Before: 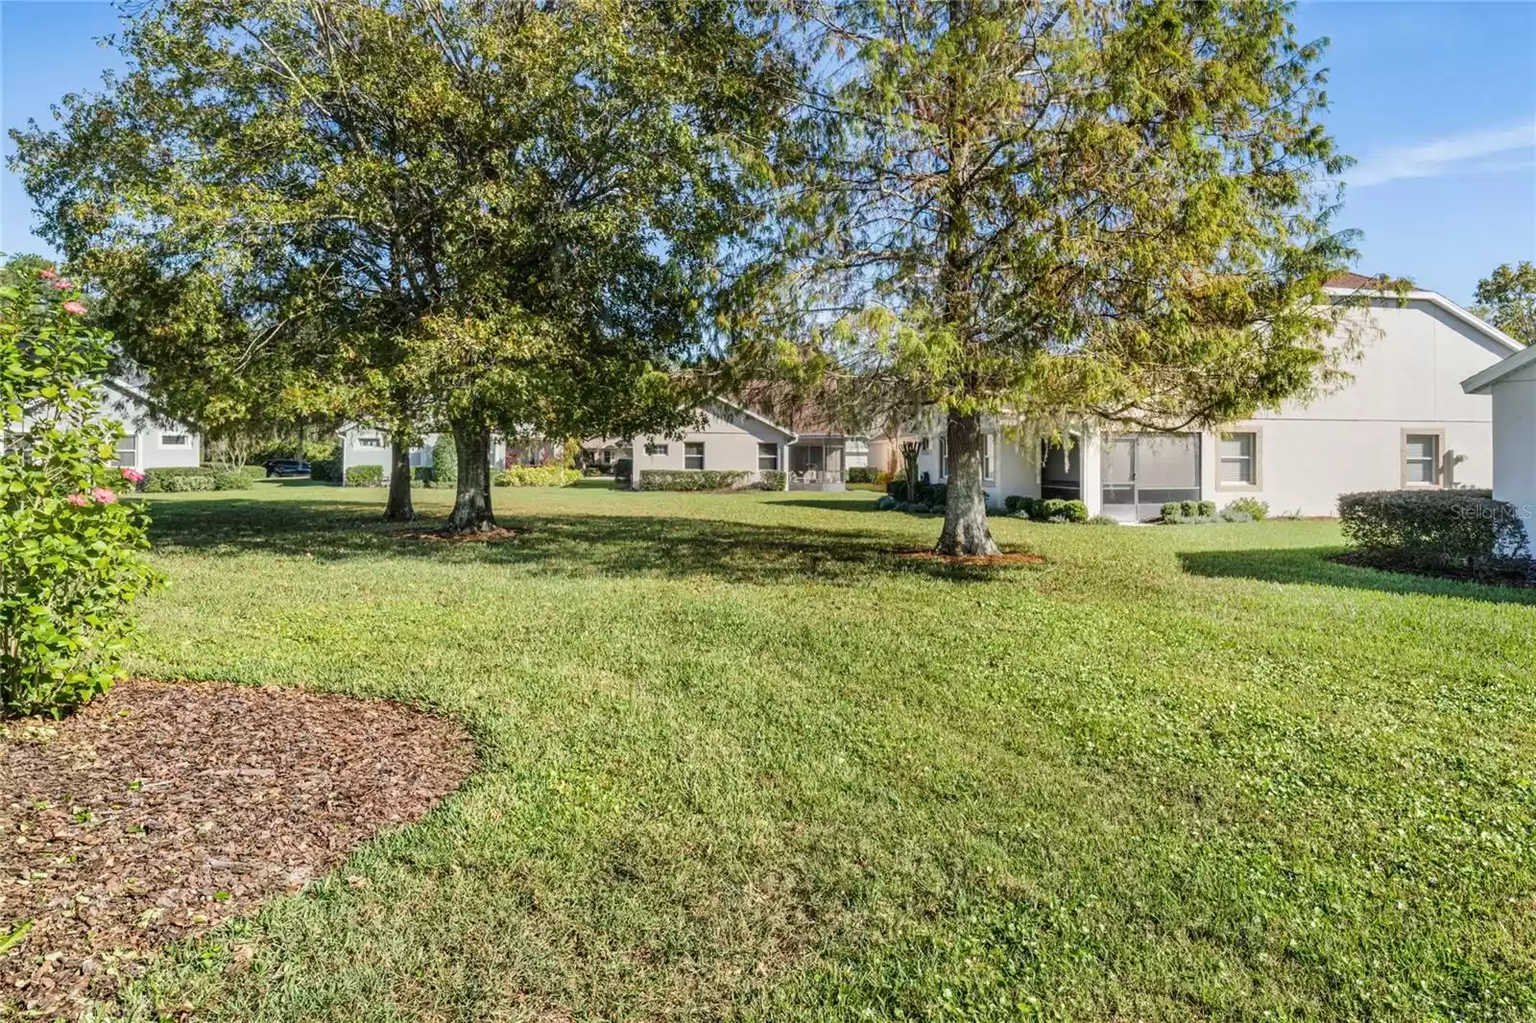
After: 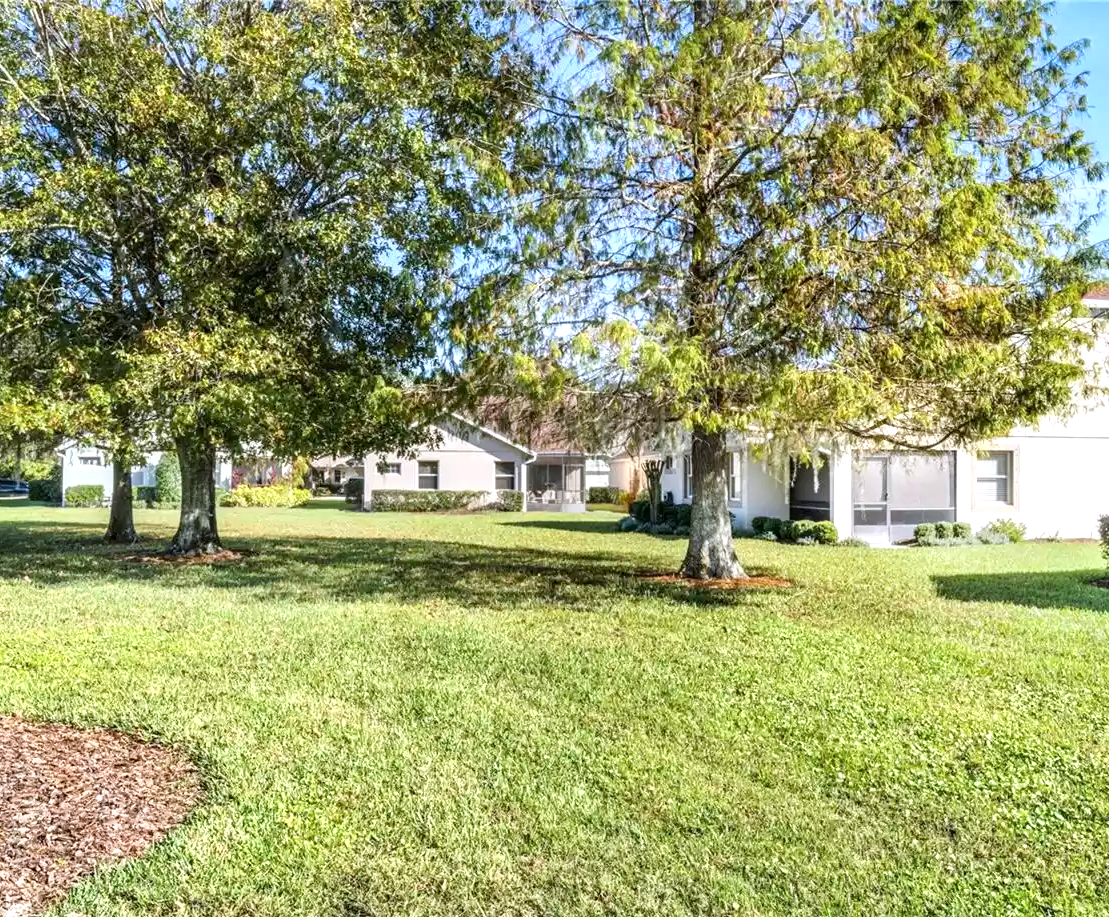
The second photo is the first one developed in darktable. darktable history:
exposure: black level correction 0.001, exposure 0.675 EV, compensate highlight preservation false
white balance: red 0.984, blue 1.059
crop: left 18.479%, right 12.2%, bottom 13.971%
